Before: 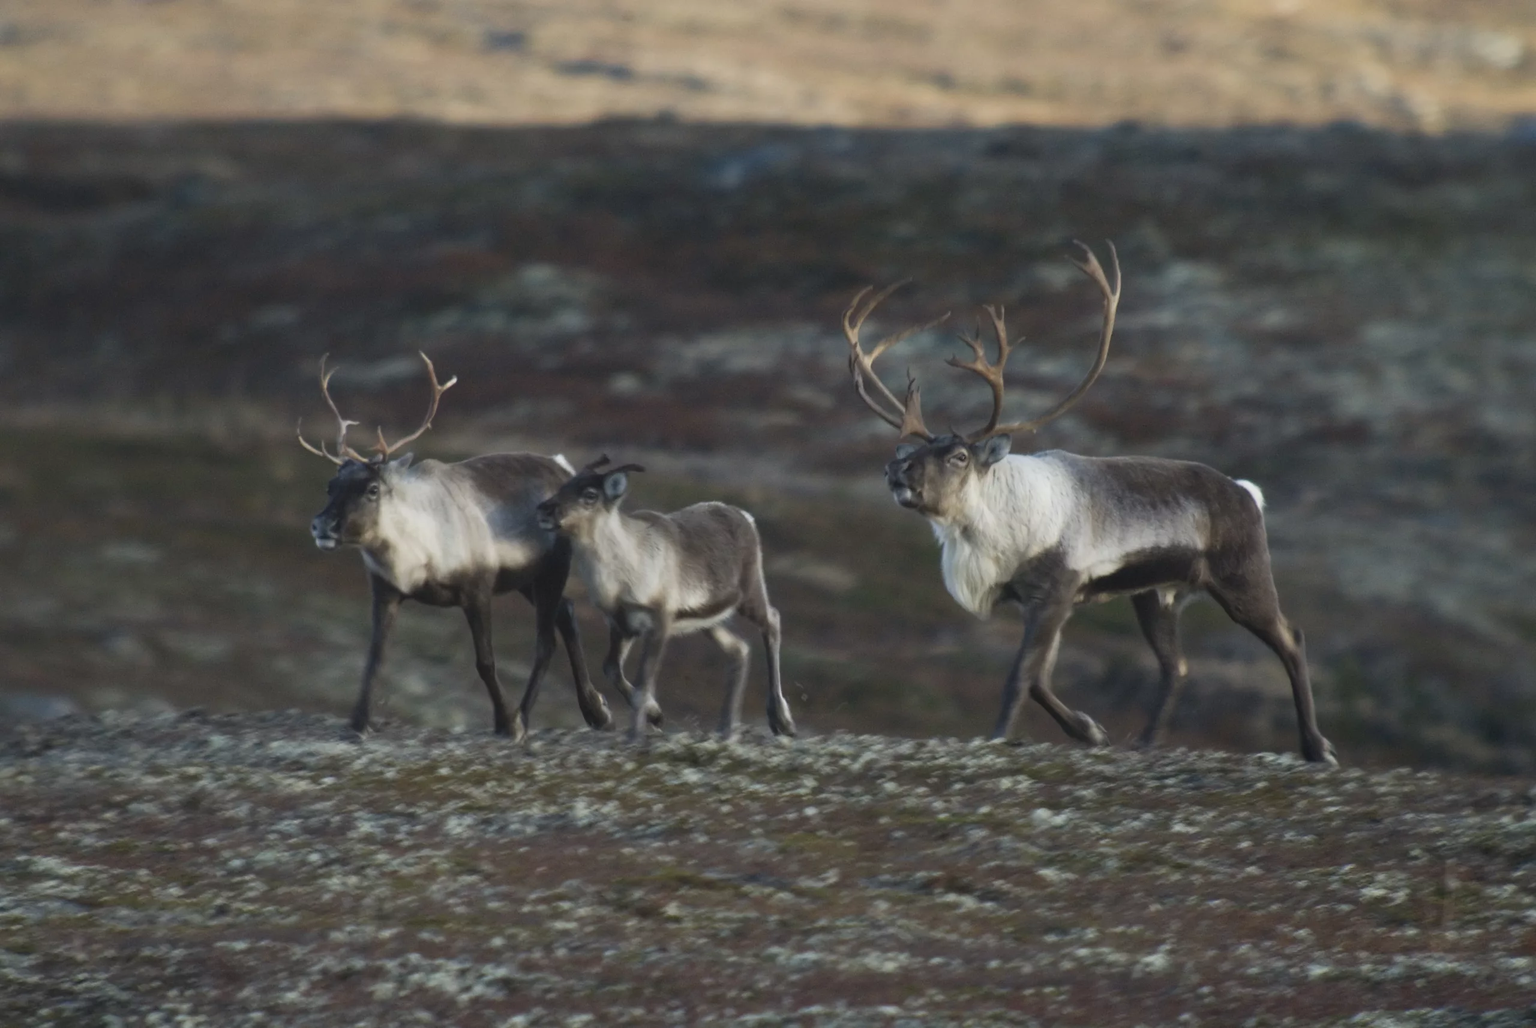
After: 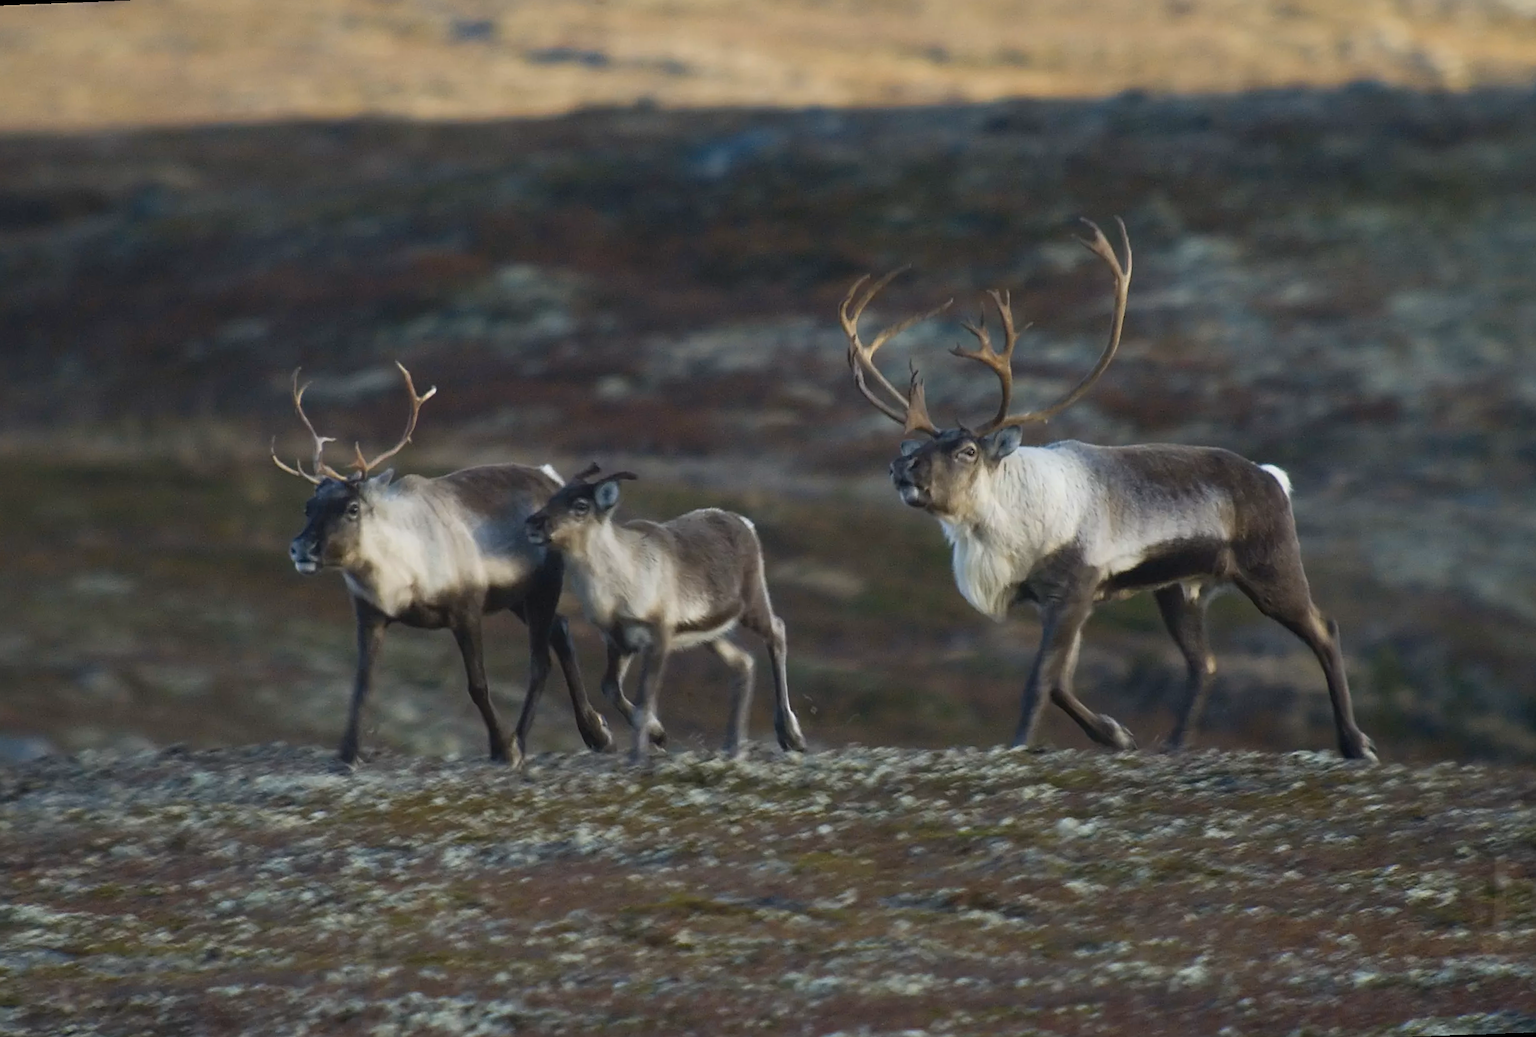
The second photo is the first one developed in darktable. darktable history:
rotate and perspective: rotation -2.12°, lens shift (vertical) 0.009, lens shift (horizontal) -0.008, automatic cropping original format, crop left 0.036, crop right 0.964, crop top 0.05, crop bottom 0.959
sharpen: amount 0.575
color contrast: green-magenta contrast 0.85, blue-yellow contrast 1.25, unbound 0
